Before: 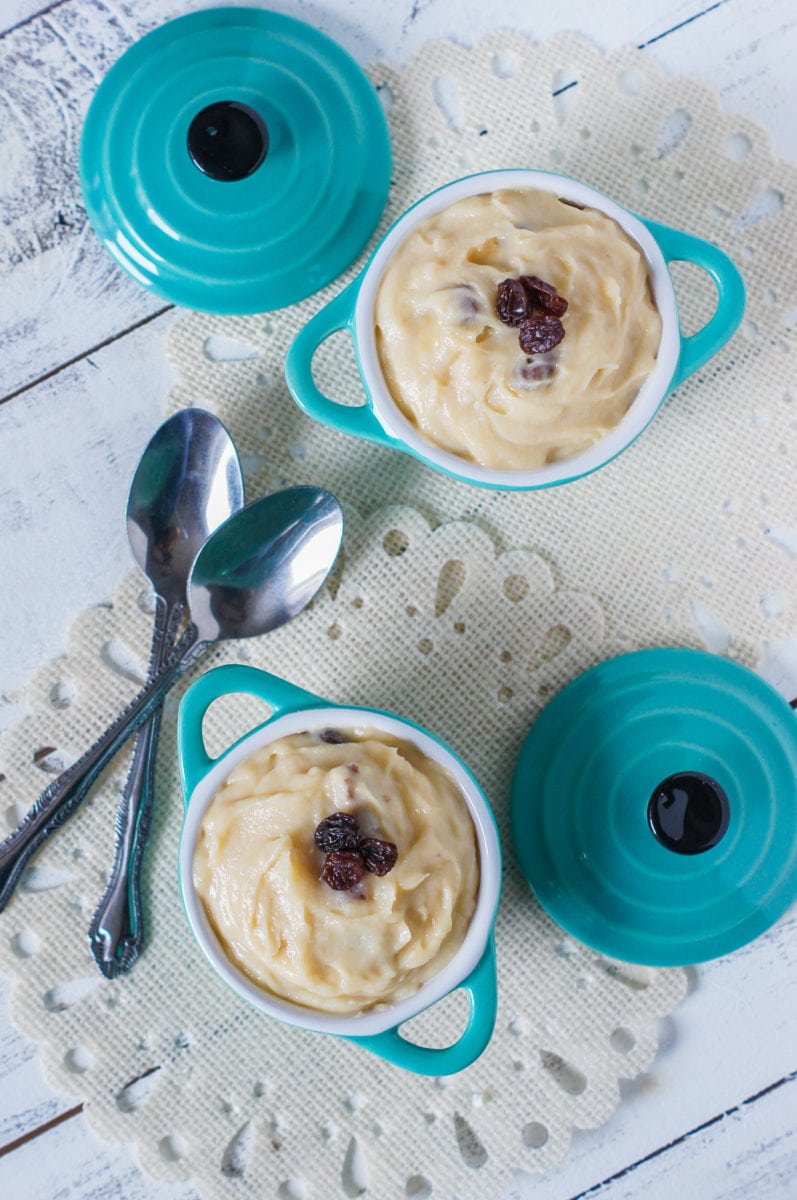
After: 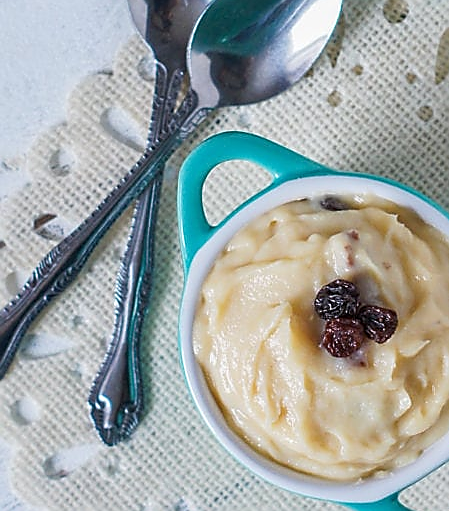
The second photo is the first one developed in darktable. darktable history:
crop: top 44.483%, right 43.593%, bottom 12.892%
sharpen: radius 1.4, amount 1.25, threshold 0.7
